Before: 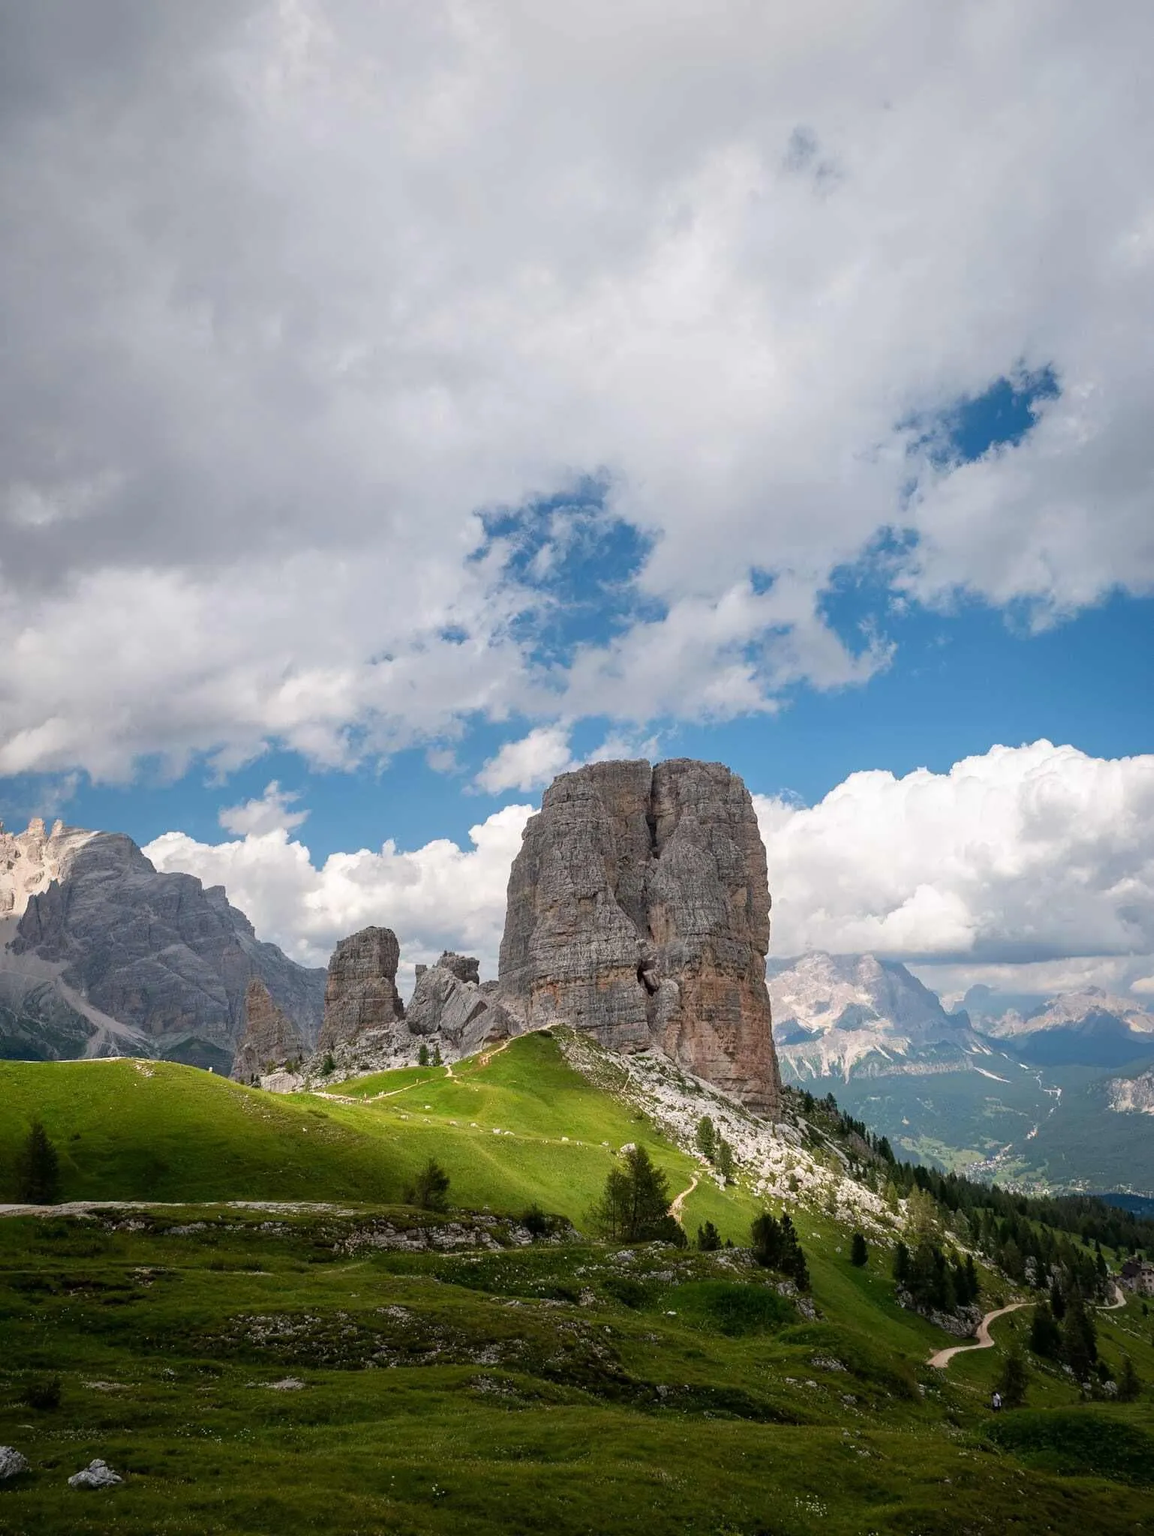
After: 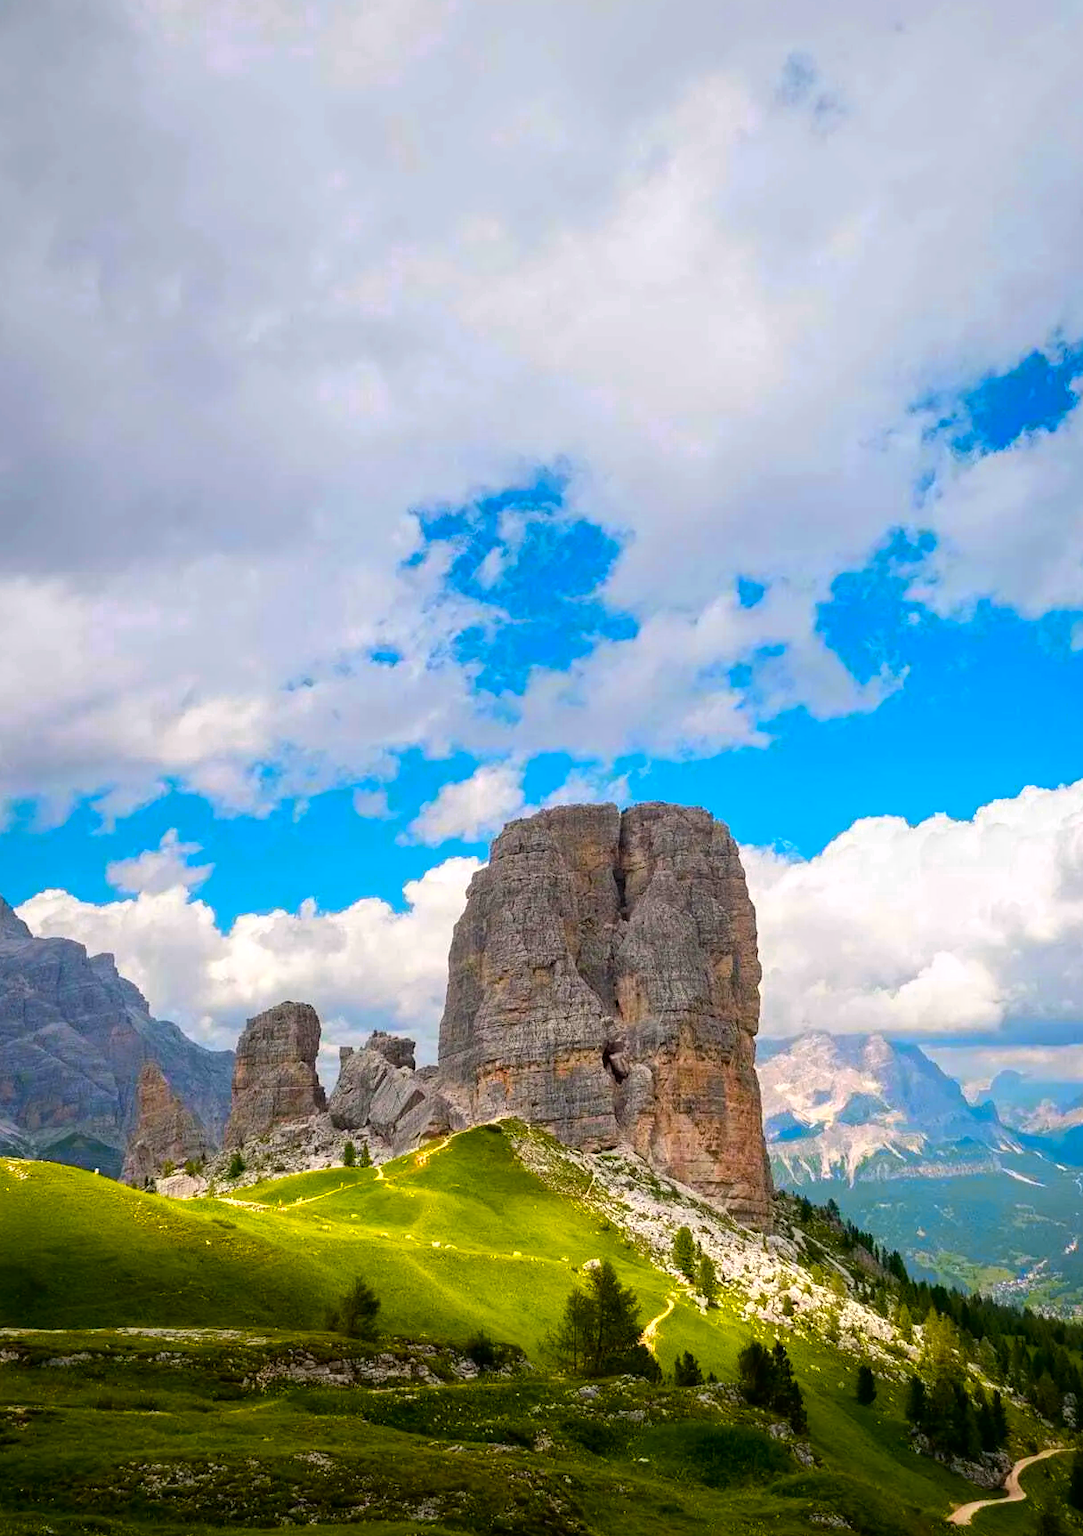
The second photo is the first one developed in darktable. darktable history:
color zones: curves: ch0 [(0.099, 0.624) (0.257, 0.596) (0.384, 0.376) (0.529, 0.492) (0.697, 0.564) (0.768, 0.532) (0.908, 0.644)]; ch1 [(0.112, 0.564) (0.254, 0.612) (0.432, 0.676) (0.592, 0.456) (0.743, 0.684) (0.888, 0.536)]; ch2 [(0.25, 0.5) (0.469, 0.36) (0.75, 0.5)]
color balance rgb: perceptual saturation grading › global saturation 30%, global vibrance 30%
contrast brightness saturation: contrast 0.04, saturation 0.16
crop: left 11.225%, top 5.381%, right 9.565%, bottom 10.314%
